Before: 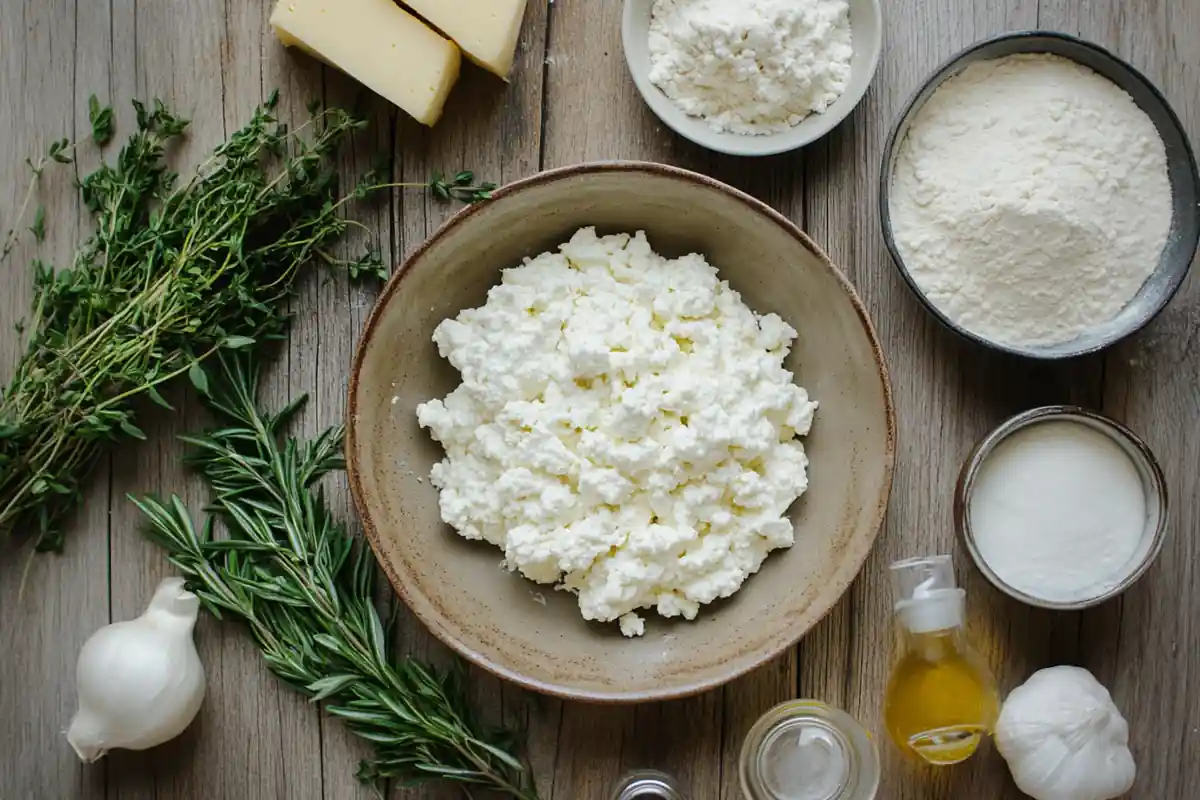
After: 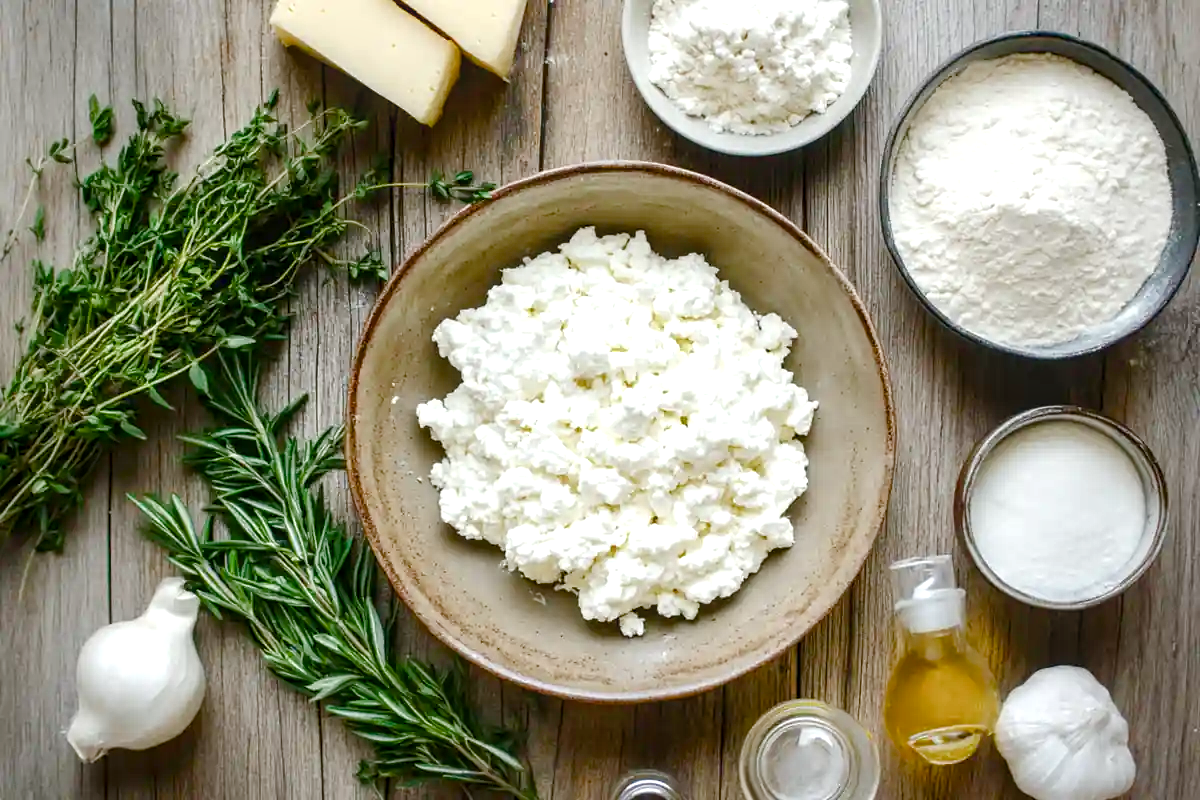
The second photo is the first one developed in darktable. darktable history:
exposure: exposure 0.634 EV, compensate exposure bias true, compensate highlight preservation false
color balance rgb: linear chroma grading › shadows 19.283%, linear chroma grading › highlights 4.174%, linear chroma grading › mid-tones 10.302%, perceptual saturation grading › global saturation 20%, perceptual saturation grading › highlights -49.278%, perceptual saturation grading › shadows 25.235%
levels: mode automatic, levels [0.062, 0.494, 0.925]
local contrast: on, module defaults
